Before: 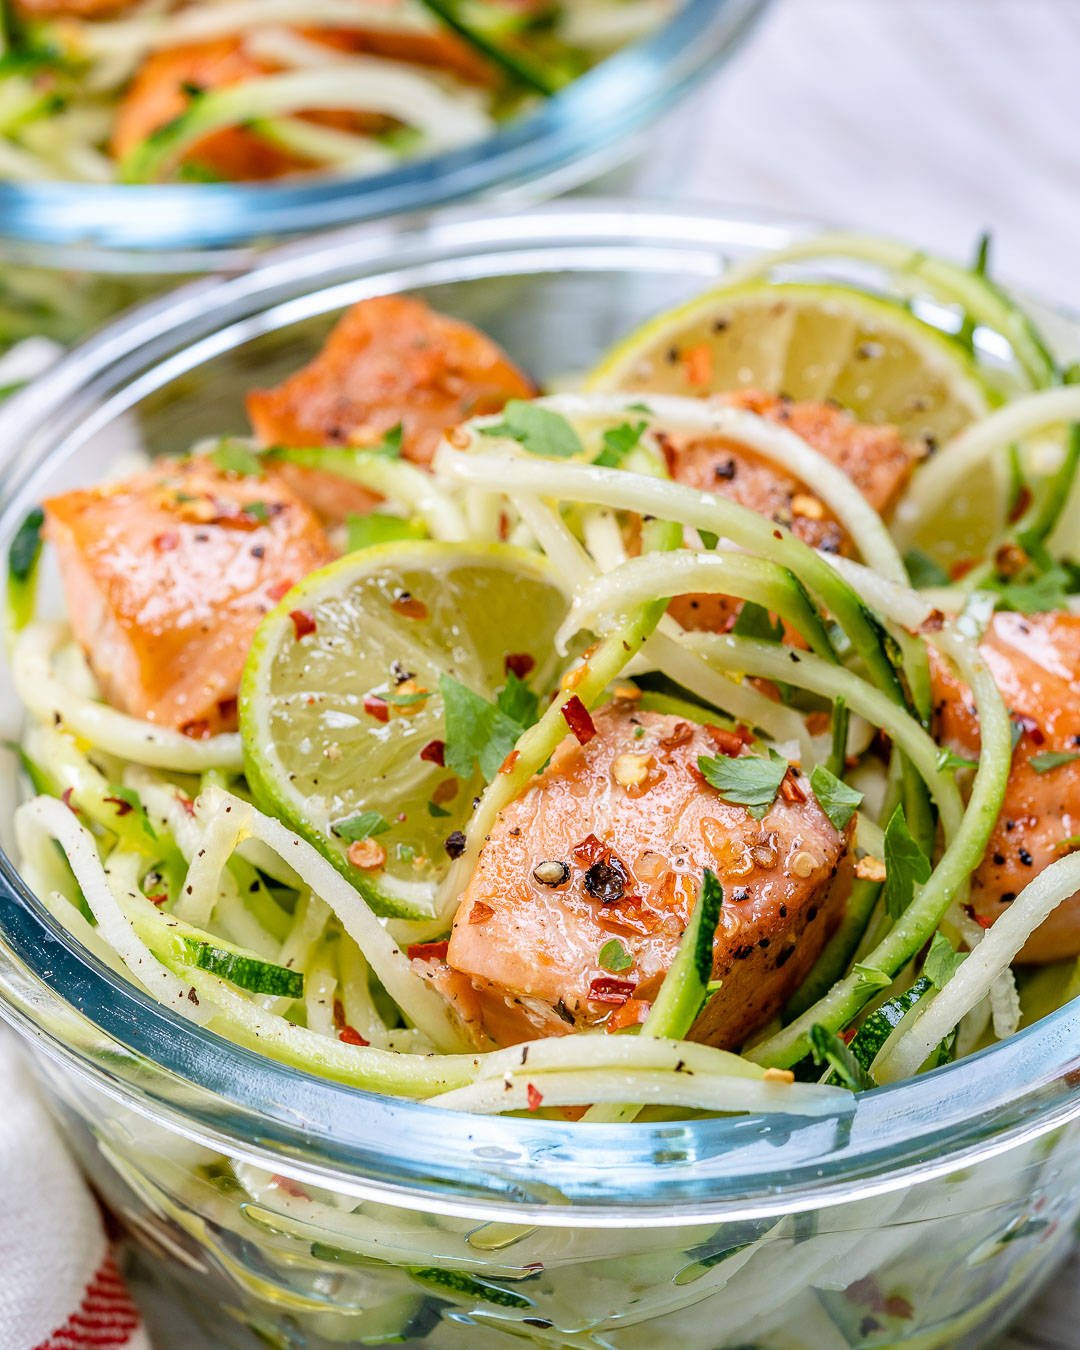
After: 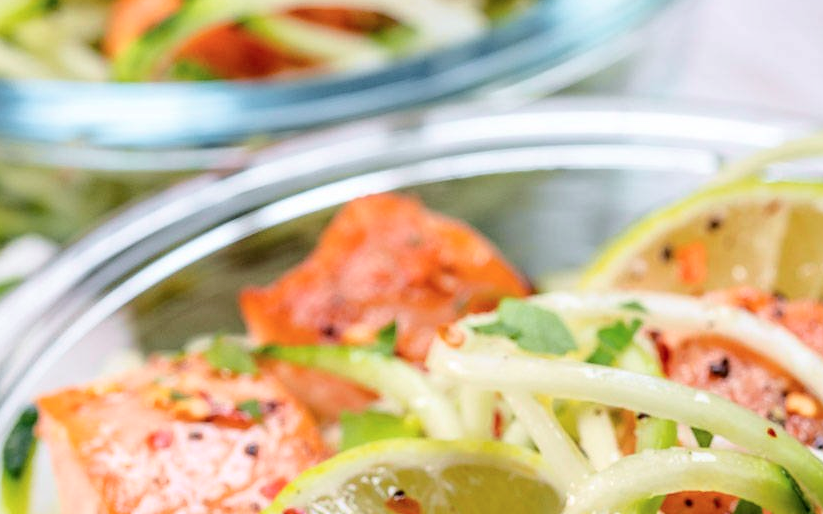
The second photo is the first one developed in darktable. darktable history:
crop: left 0.579%, top 7.627%, right 23.167%, bottom 54.275%
local contrast: mode bilateral grid, contrast 15, coarseness 36, detail 105%, midtone range 0.2
tone curve: curves: ch0 [(0.003, 0) (0.066, 0.023) (0.149, 0.094) (0.264, 0.238) (0.395, 0.401) (0.517, 0.553) (0.716, 0.743) (0.813, 0.846) (1, 1)]; ch1 [(0, 0) (0.164, 0.115) (0.337, 0.332) (0.39, 0.398) (0.464, 0.461) (0.501, 0.5) (0.521, 0.529) (0.571, 0.588) (0.652, 0.681) (0.733, 0.749) (0.811, 0.796) (1, 1)]; ch2 [(0, 0) (0.337, 0.382) (0.464, 0.476) (0.501, 0.502) (0.527, 0.54) (0.556, 0.567) (0.6, 0.59) (0.687, 0.675) (1, 1)], color space Lab, independent channels, preserve colors none
